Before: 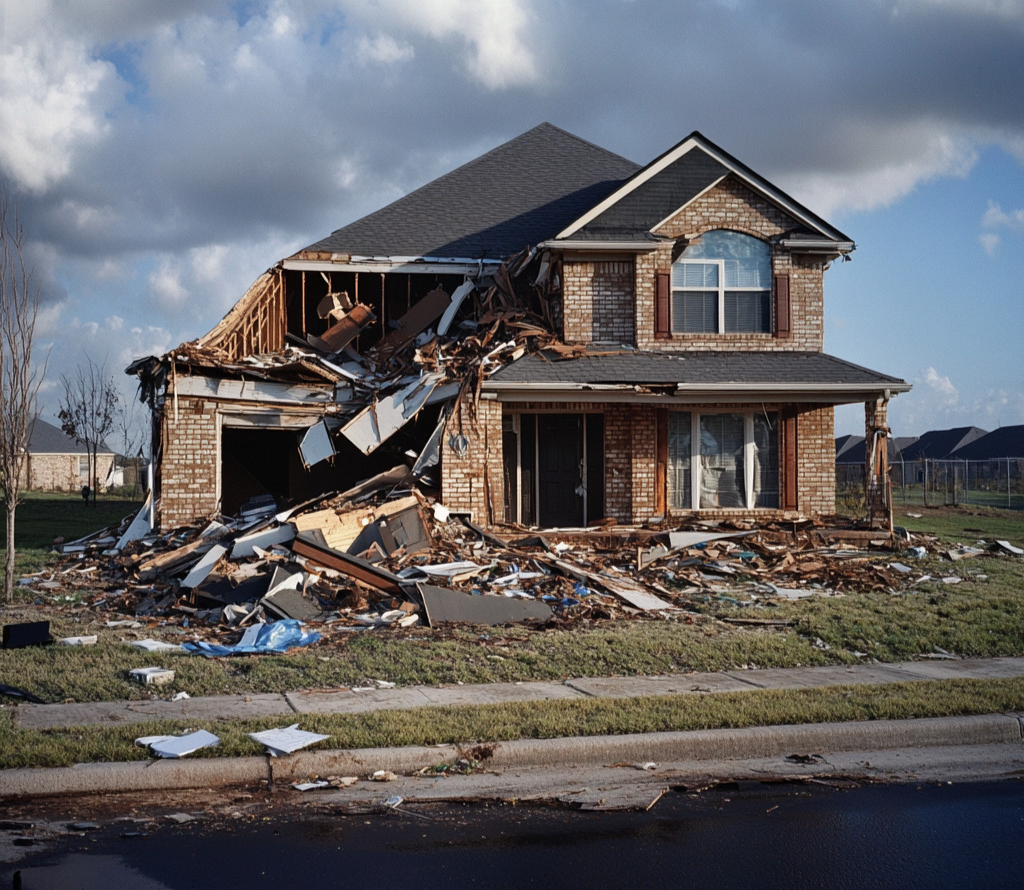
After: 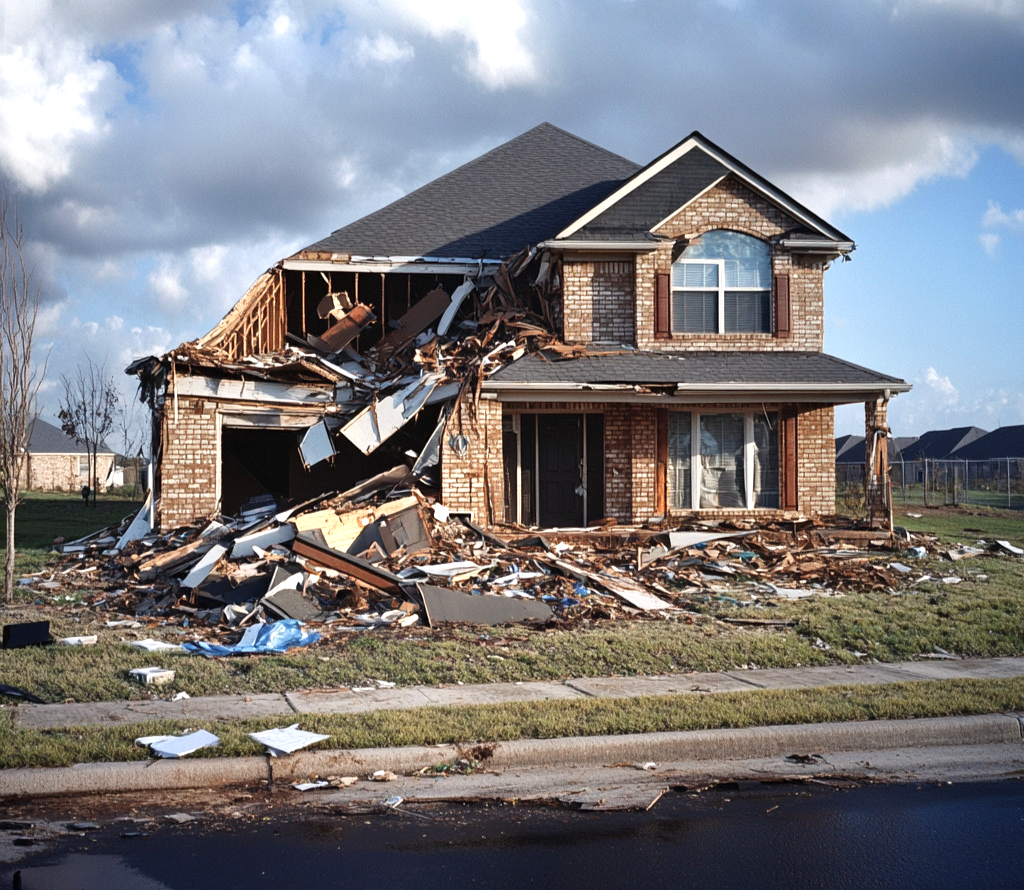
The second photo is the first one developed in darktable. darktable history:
exposure: exposure 0.648 EV, compensate highlight preservation false
